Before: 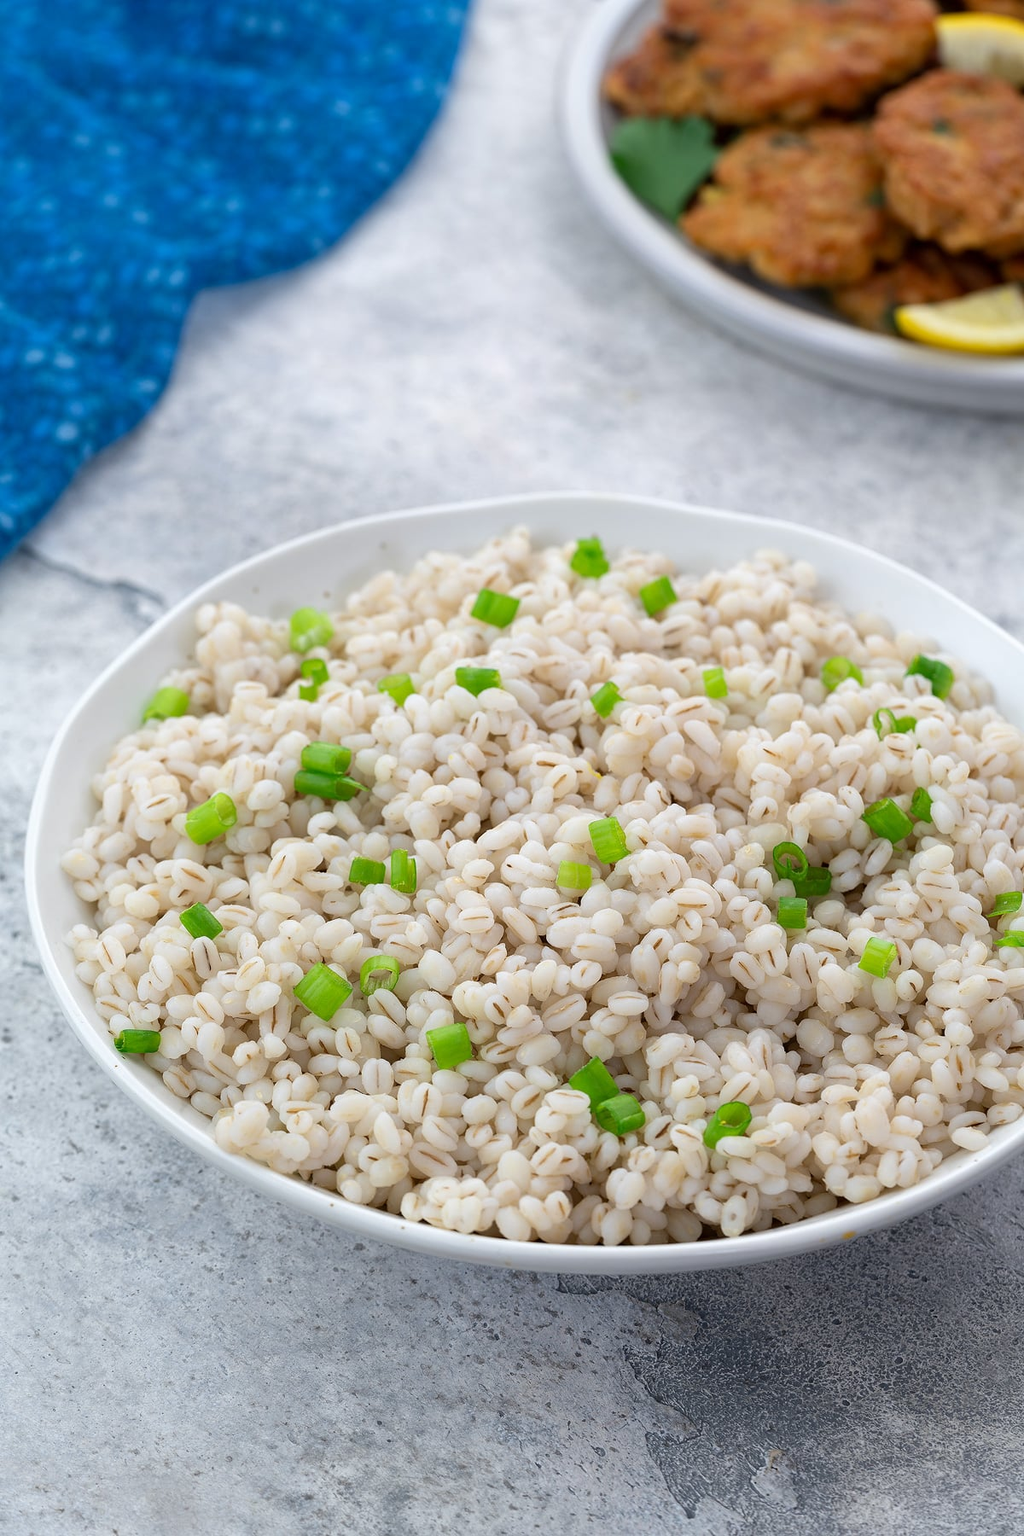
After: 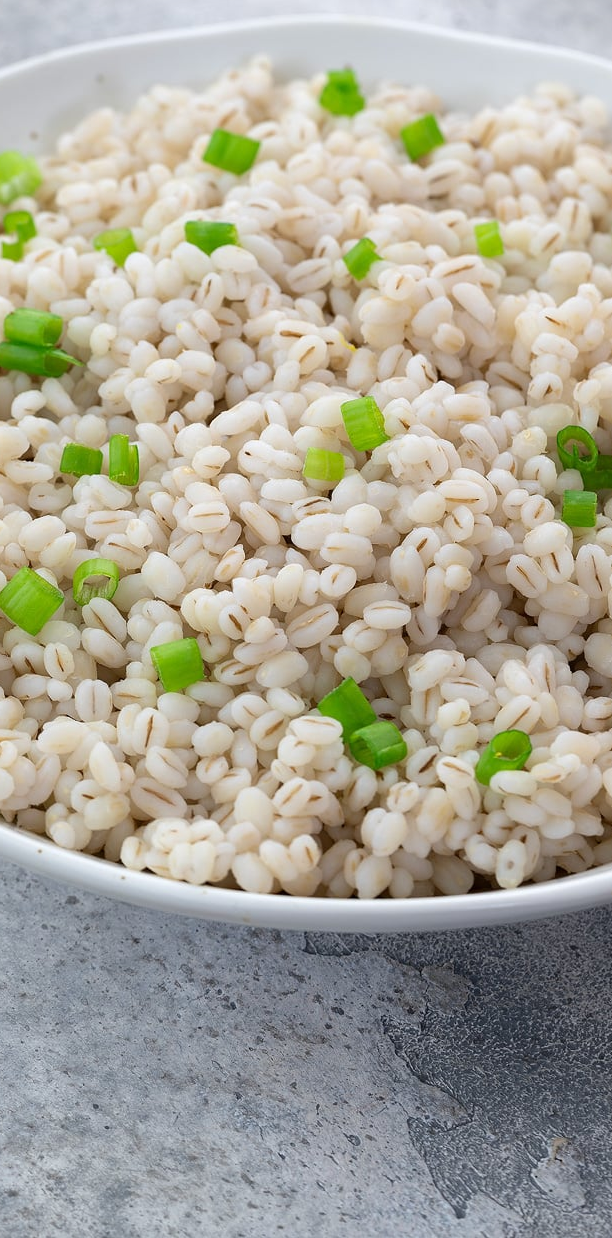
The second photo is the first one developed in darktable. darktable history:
crop and rotate: left 29.098%, top 31.173%, right 19.864%
vignetting: fall-off start 100.23%, saturation -0.643
